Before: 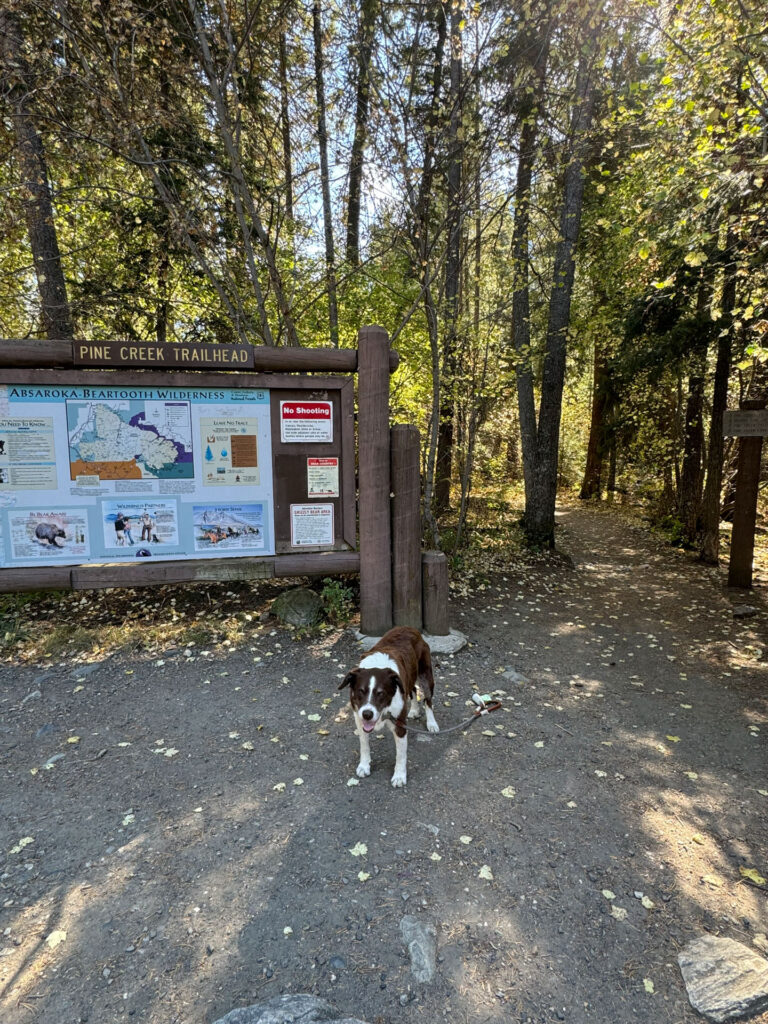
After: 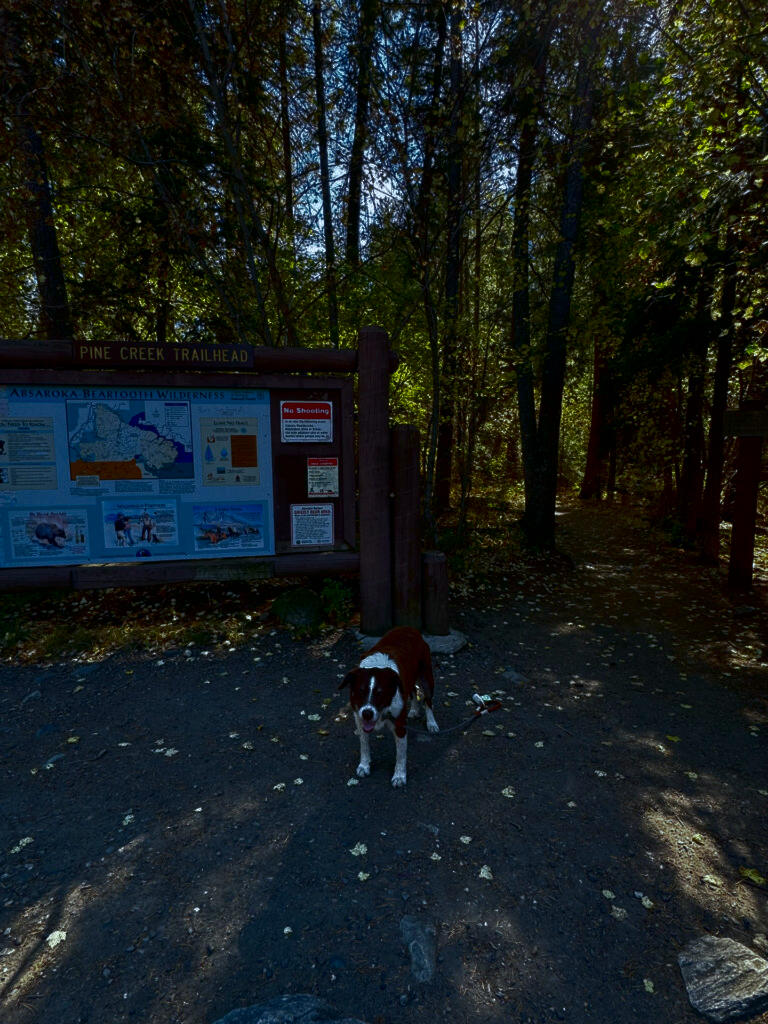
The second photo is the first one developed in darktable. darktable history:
white balance: red 0.924, blue 1.095
base curve: curves: ch0 [(0, 0) (0.826, 0.587) (1, 1)]
rotate and perspective: automatic cropping off
contrast brightness saturation: contrast 0.09, brightness -0.59, saturation 0.17
